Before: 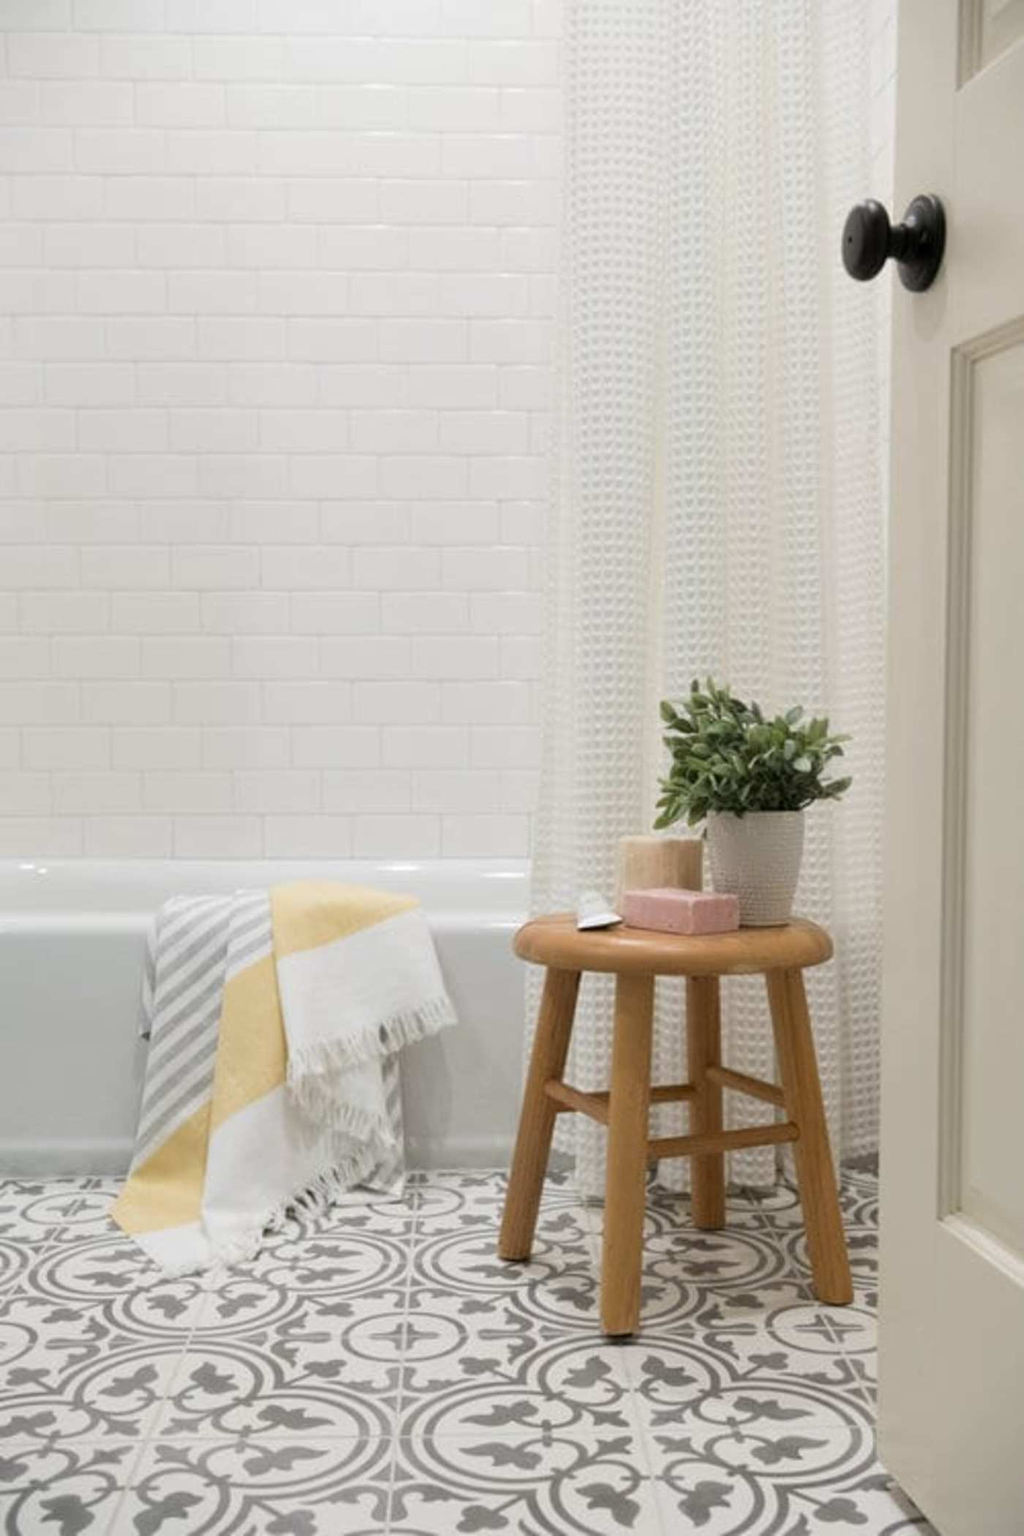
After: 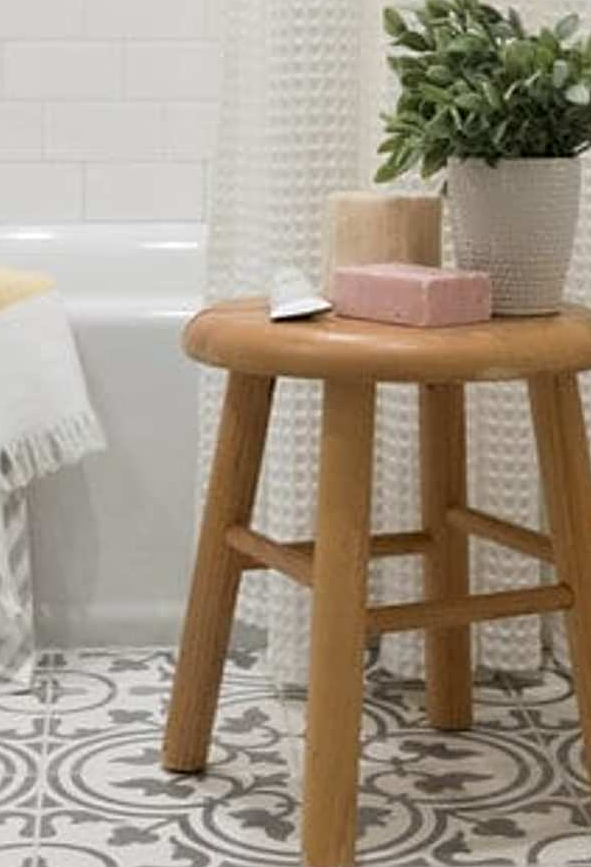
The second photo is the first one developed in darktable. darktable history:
crop: left 37.097%, top 45.302%, right 20.667%, bottom 13.385%
sharpen: on, module defaults
